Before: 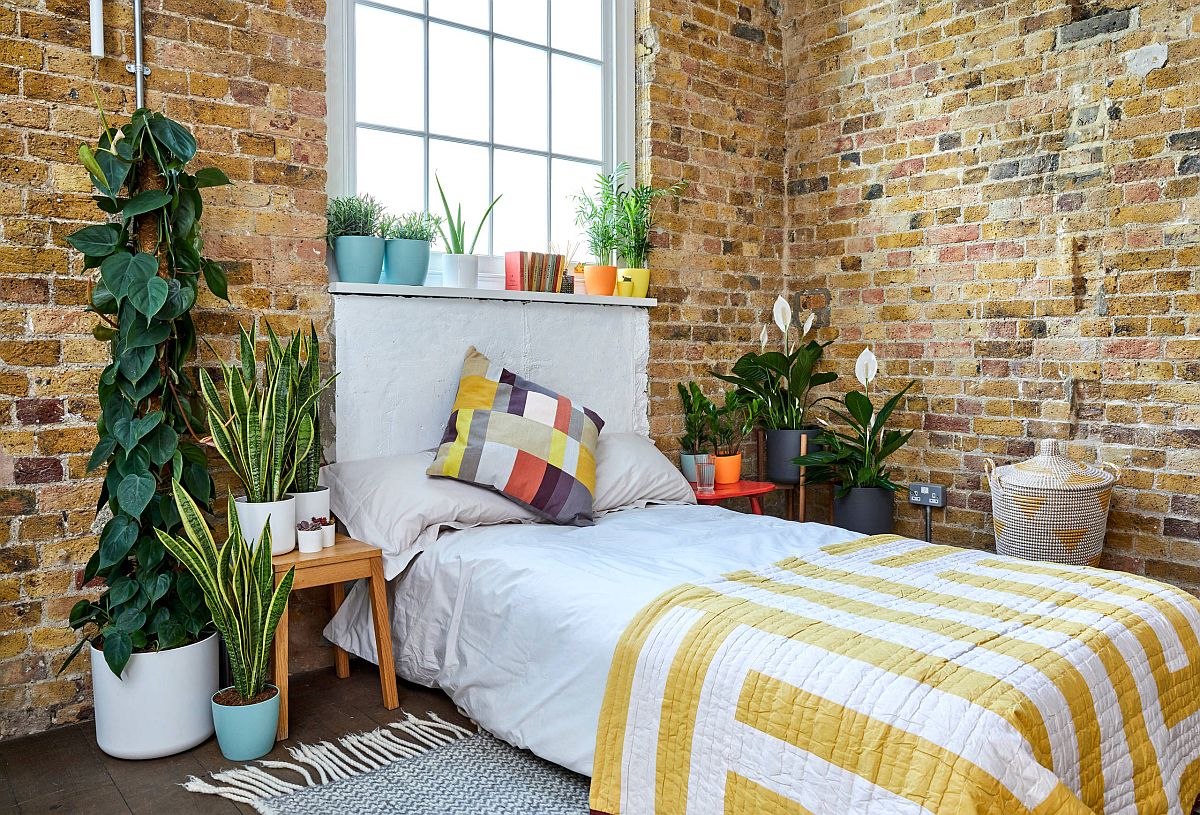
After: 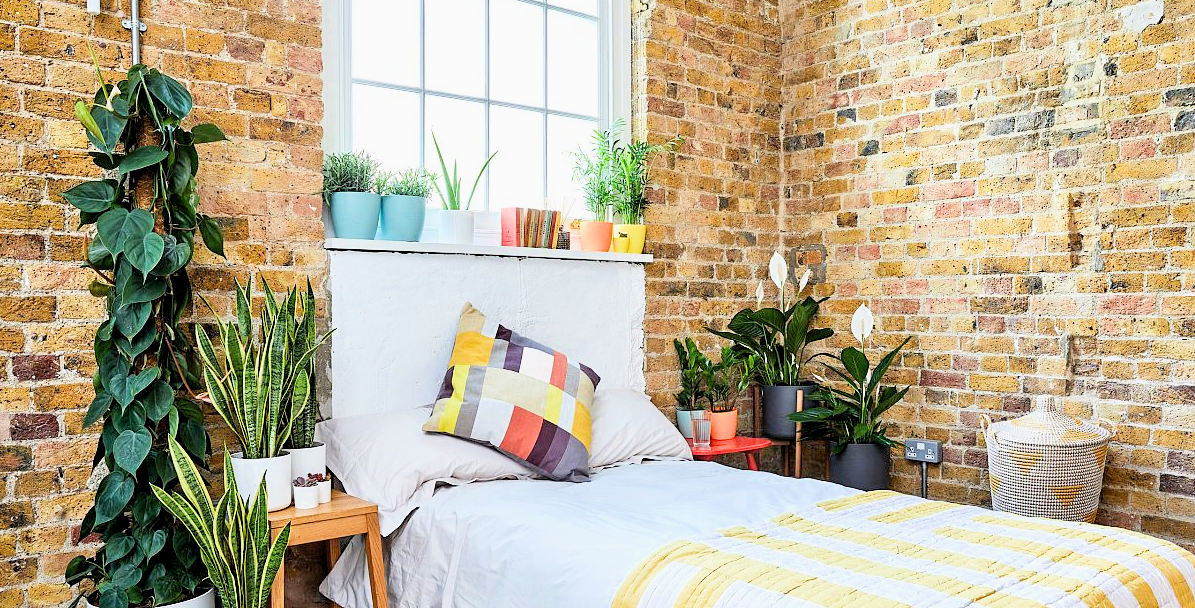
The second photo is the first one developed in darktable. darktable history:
exposure: black level correction 0, exposure 1.001 EV, compensate highlight preservation false
filmic rgb: black relative exposure -7.76 EV, white relative exposure 4.45 EV, target black luminance 0%, hardness 3.76, latitude 50.67%, contrast 1.078, highlights saturation mix 9.94%, shadows ↔ highlights balance -0.267%
crop: left 0.338%, top 5.466%, bottom 19.917%
